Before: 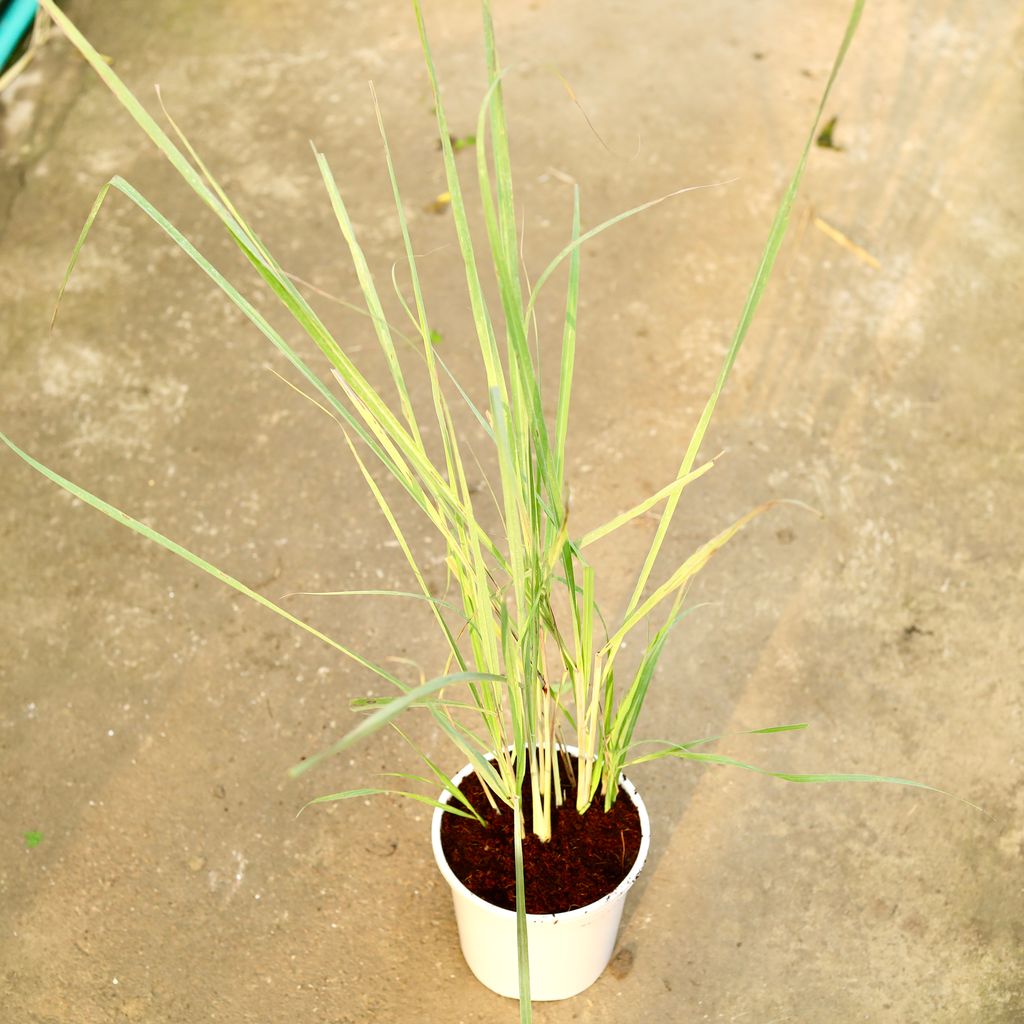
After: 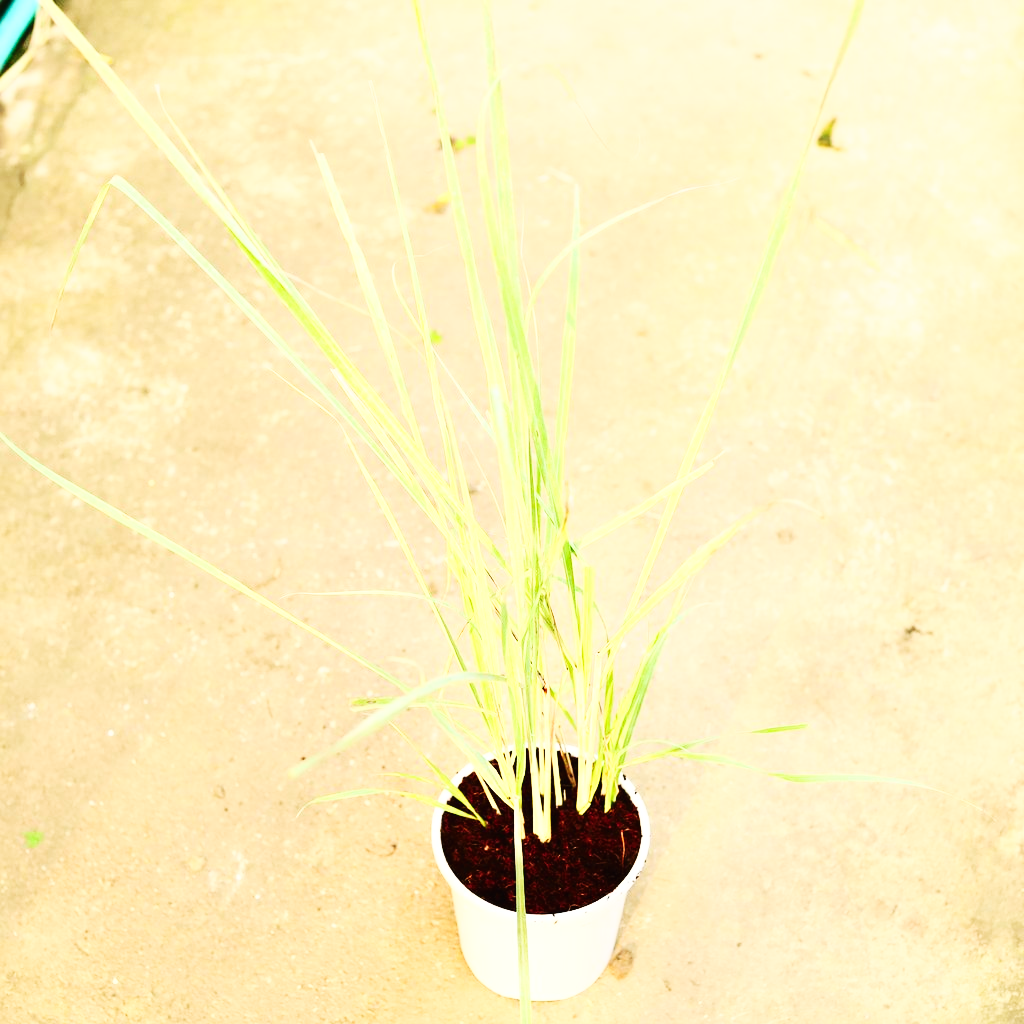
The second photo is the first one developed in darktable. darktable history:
tone curve: curves: ch0 [(0, 0) (0.003, 0.011) (0.011, 0.02) (0.025, 0.032) (0.044, 0.046) (0.069, 0.071) (0.1, 0.107) (0.136, 0.144) (0.177, 0.189) (0.224, 0.244) (0.277, 0.309) (0.335, 0.398) (0.399, 0.477) (0.468, 0.583) (0.543, 0.675) (0.623, 0.772) (0.709, 0.855) (0.801, 0.926) (0.898, 0.979) (1, 1)], color space Lab, independent channels, preserve colors none
base curve: curves: ch0 [(0, 0) (0.036, 0.025) (0.121, 0.166) (0.206, 0.329) (0.605, 0.79) (1, 1)], preserve colors none
